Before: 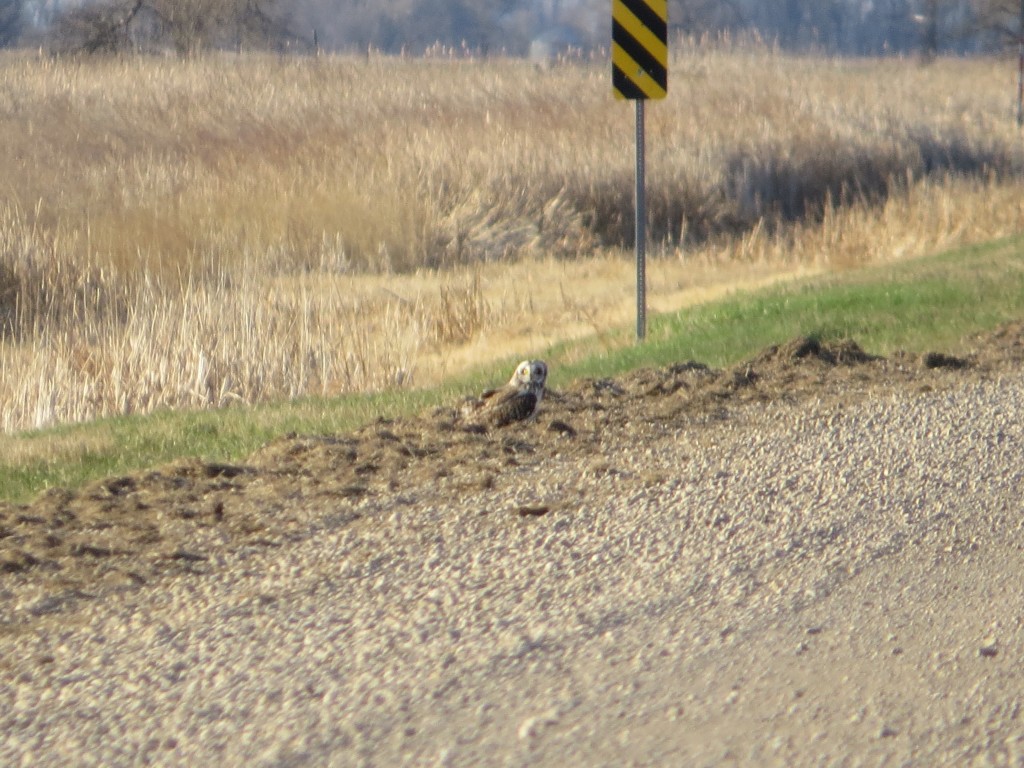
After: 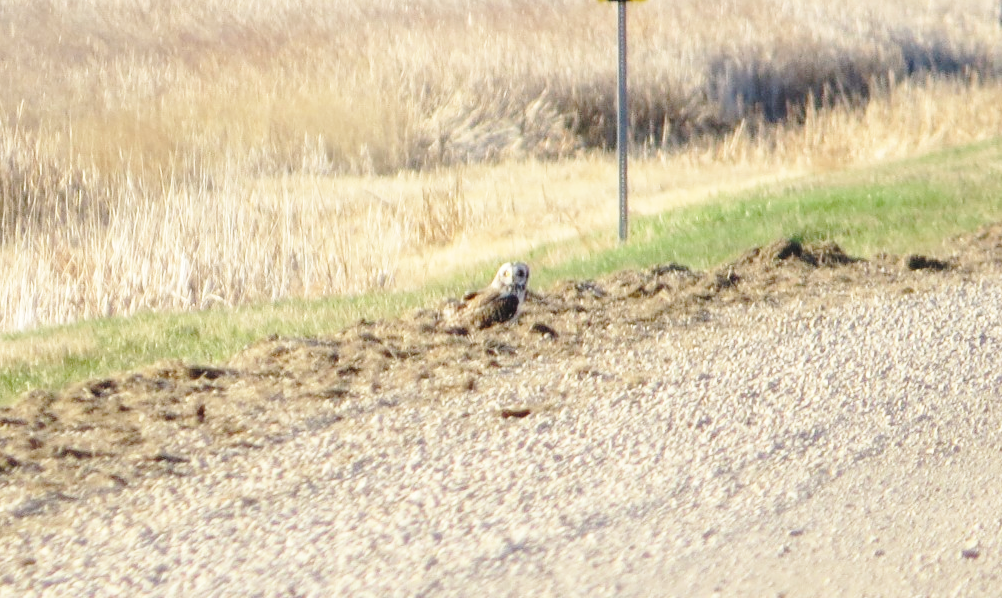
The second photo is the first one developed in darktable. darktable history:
crop and rotate: left 1.814%, top 12.818%, right 0.25%, bottom 9.225%
base curve: curves: ch0 [(0, 0) (0.032, 0.037) (0.105, 0.228) (0.435, 0.76) (0.856, 0.983) (1, 1)], preserve colors none
